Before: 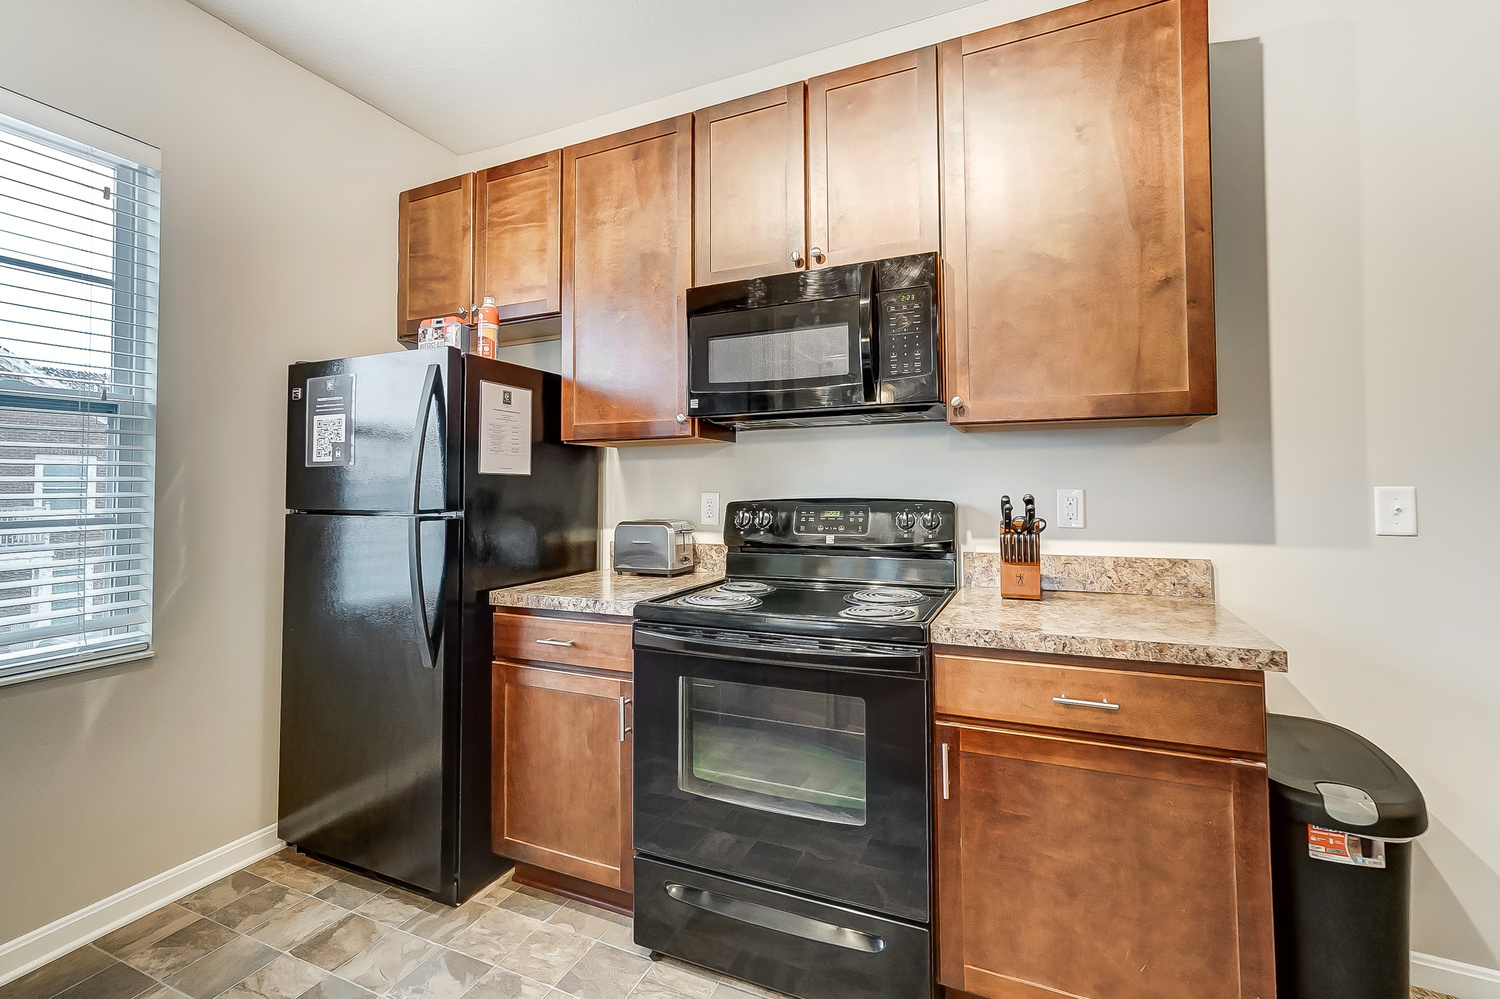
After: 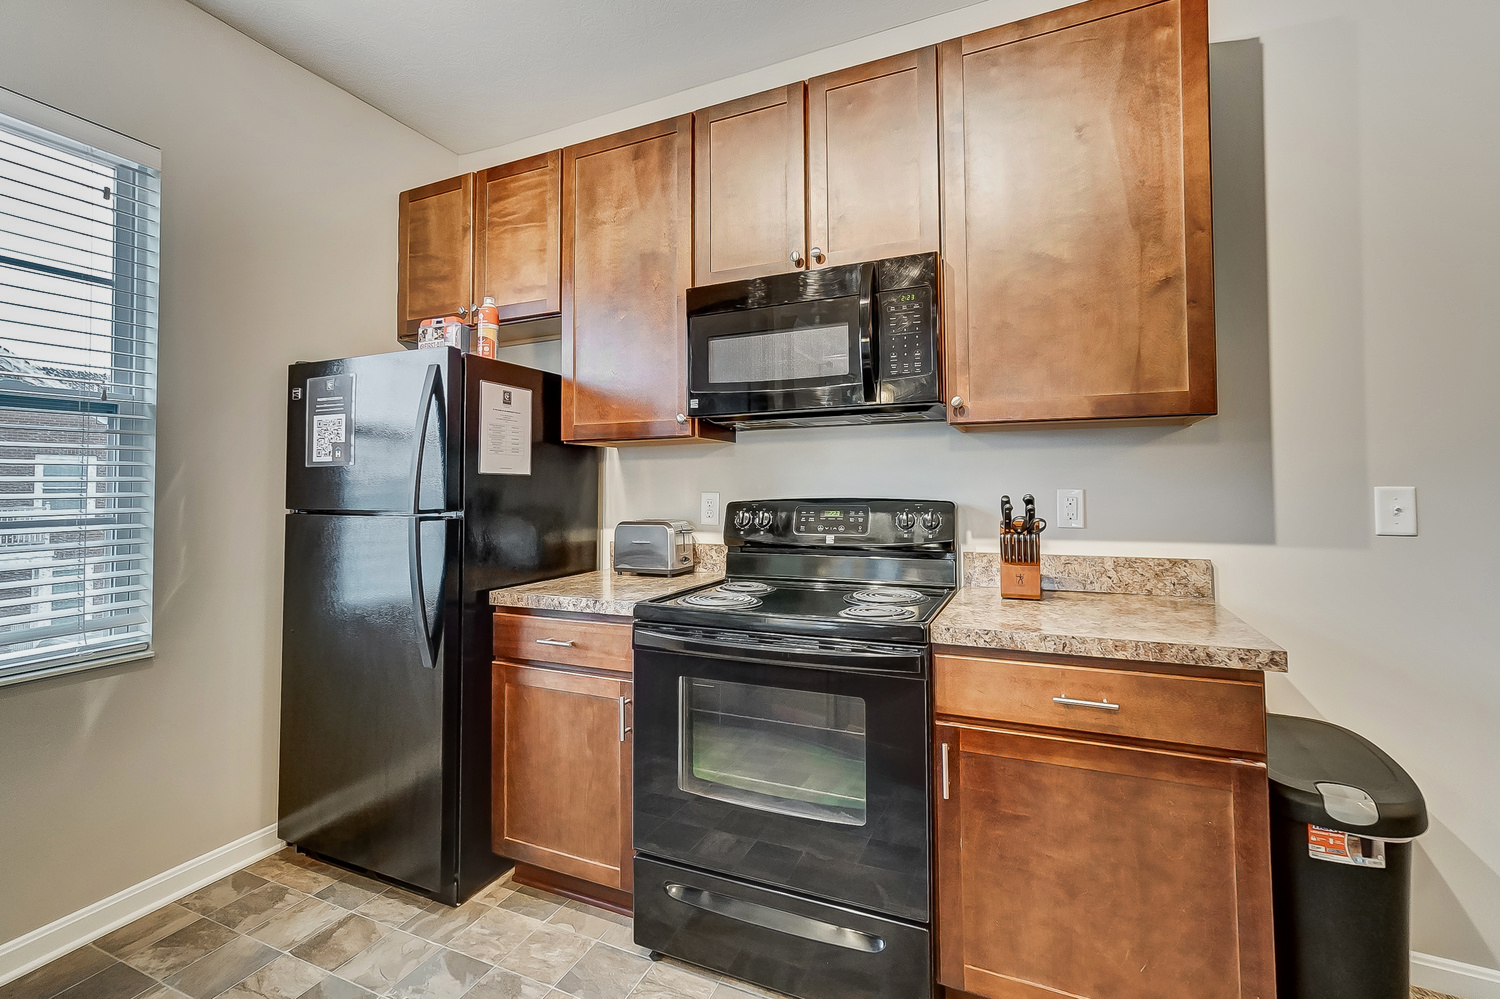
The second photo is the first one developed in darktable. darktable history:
tone equalizer: -8 EV -0.002 EV, -7 EV 0.005 EV, -6 EV -0.009 EV, -5 EV 0.011 EV, -4 EV -0.012 EV, -3 EV 0.007 EV, -2 EV -0.062 EV, -1 EV -0.293 EV, +0 EV -0.582 EV, smoothing diameter 2%, edges refinement/feathering 20, mask exposure compensation -1.57 EV, filter diffusion 5
shadows and highlights: shadows 43.71, white point adjustment -1.46, soften with gaussian
